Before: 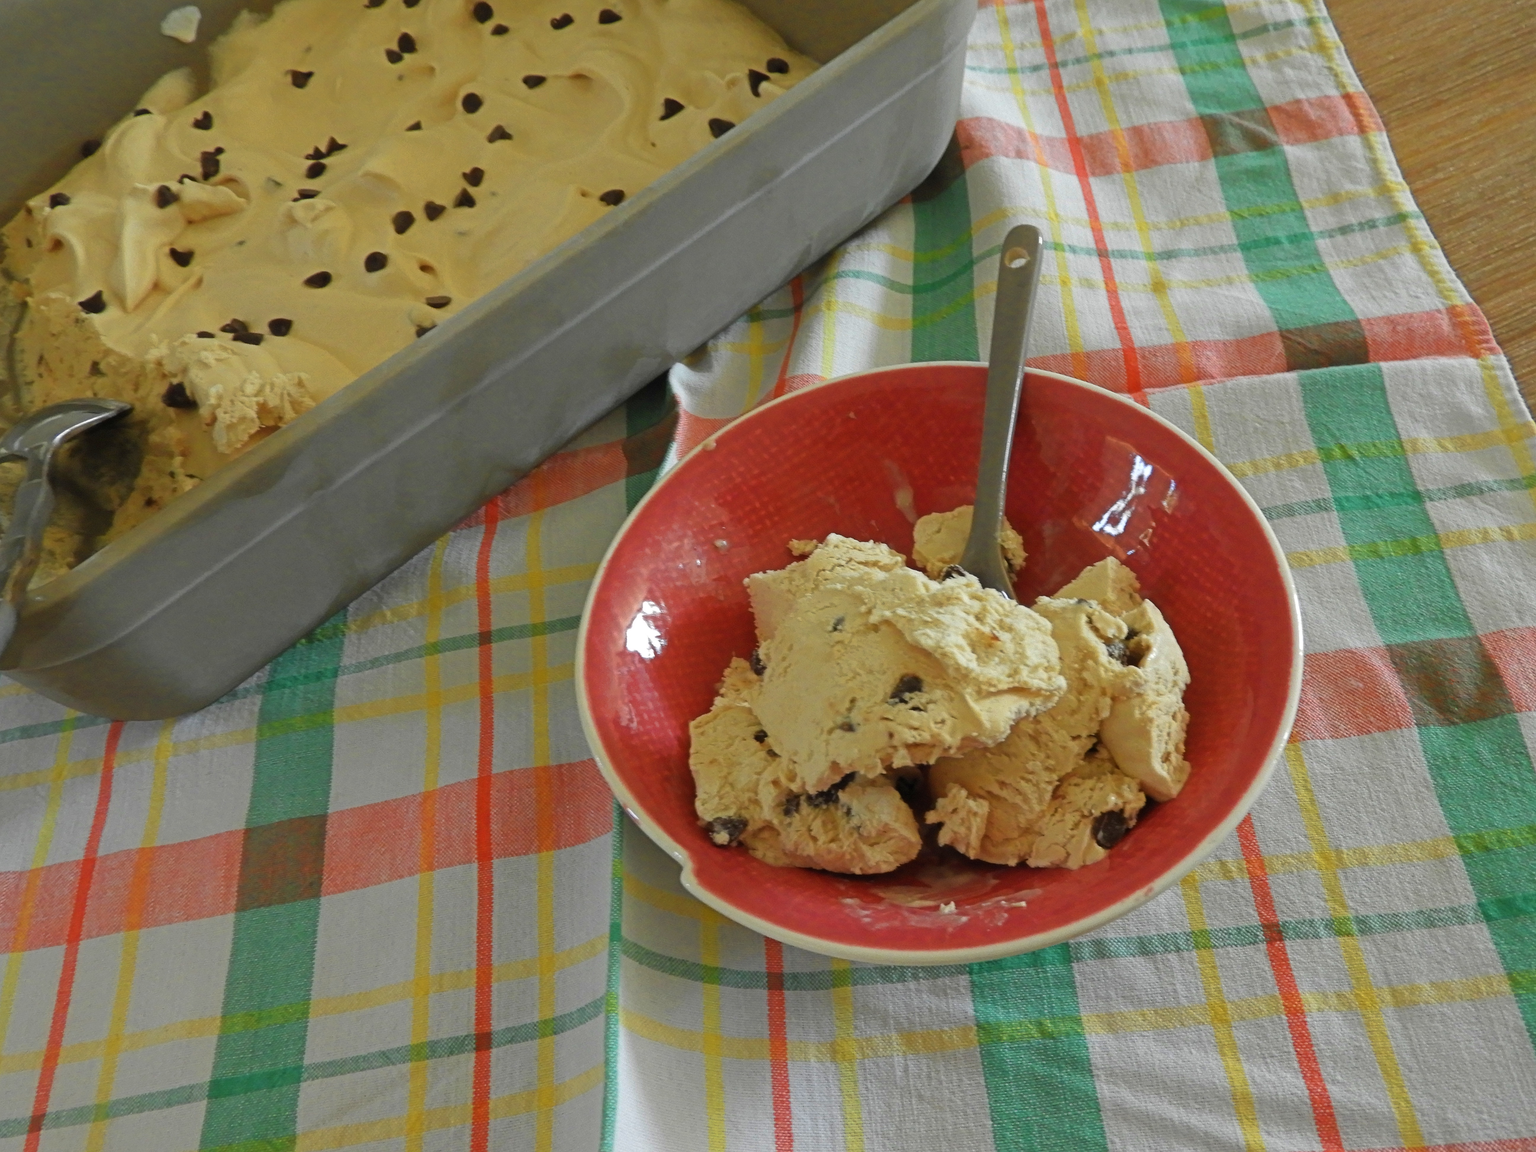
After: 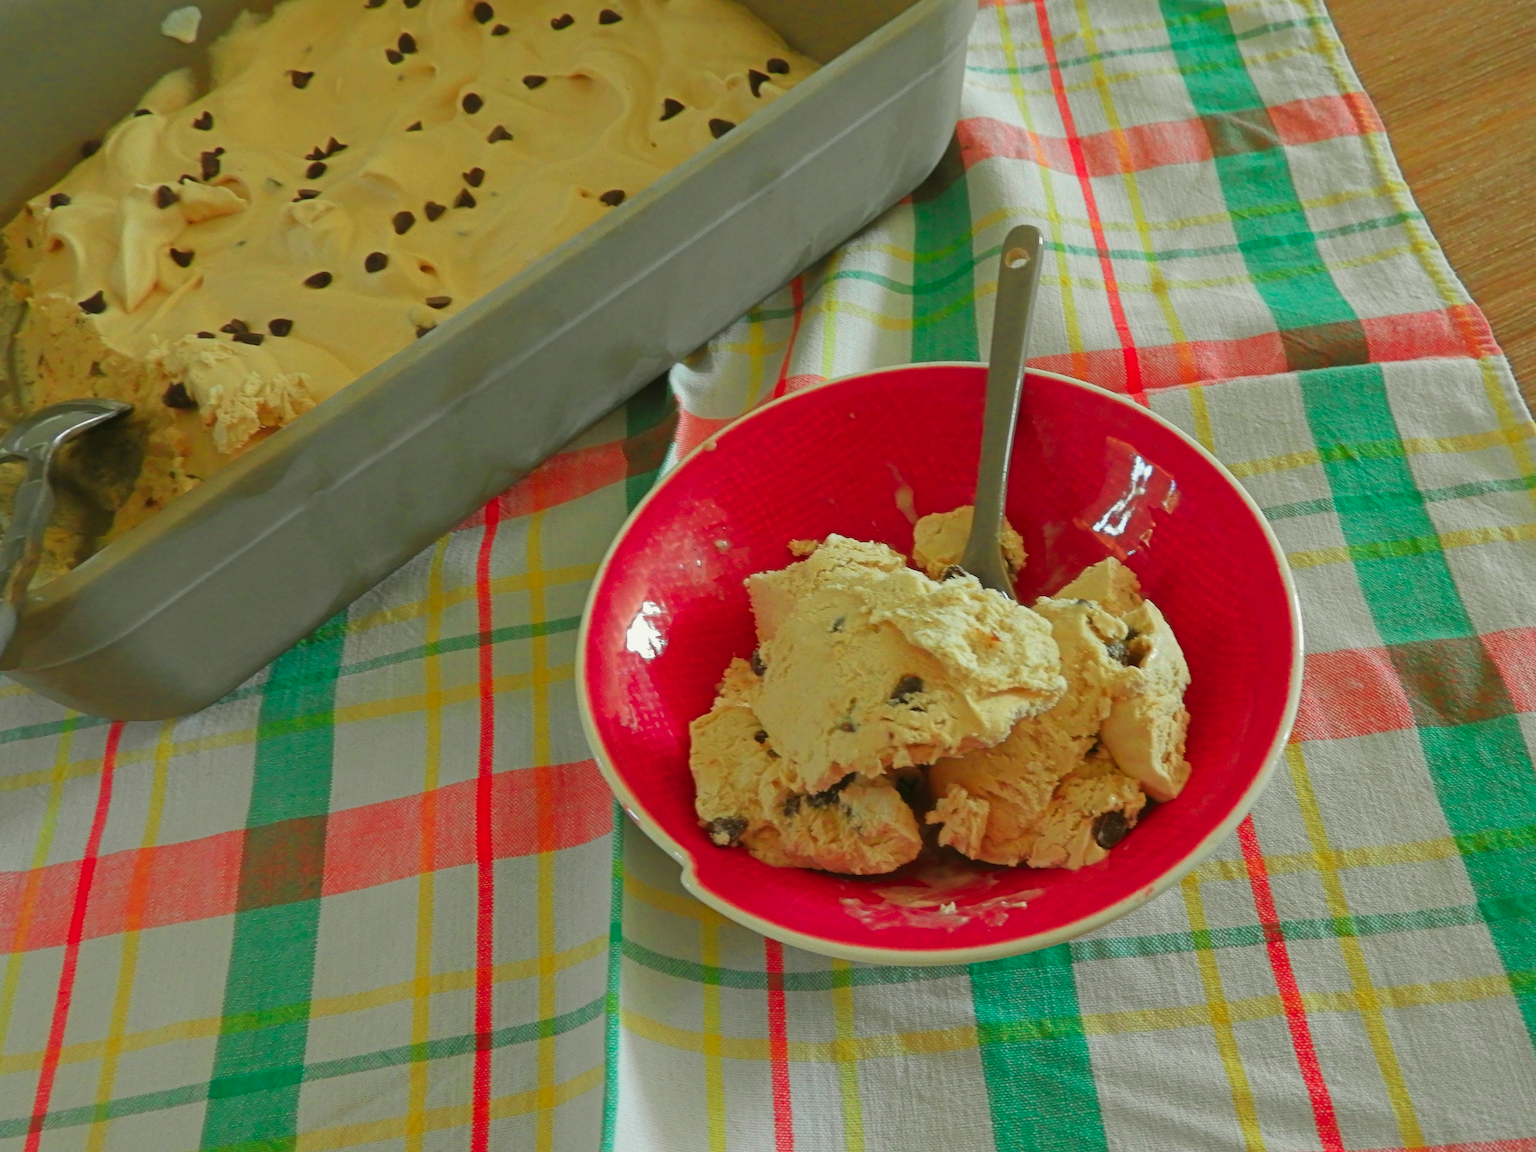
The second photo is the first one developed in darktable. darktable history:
color balance: mode lift, gamma, gain (sRGB), lift [1.04, 1, 1, 0.97], gamma [1.01, 1, 1, 0.97], gain [0.96, 1, 1, 0.97]
color contrast: green-magenta contrast 1.73, blue-yellow contrast 1.15
